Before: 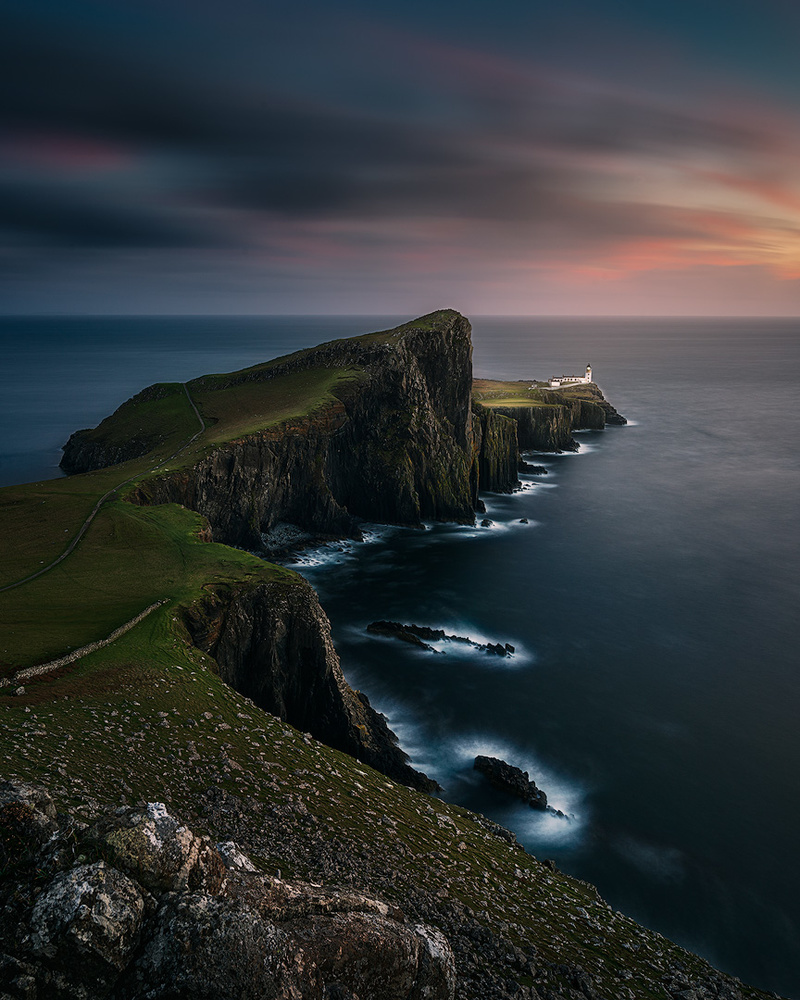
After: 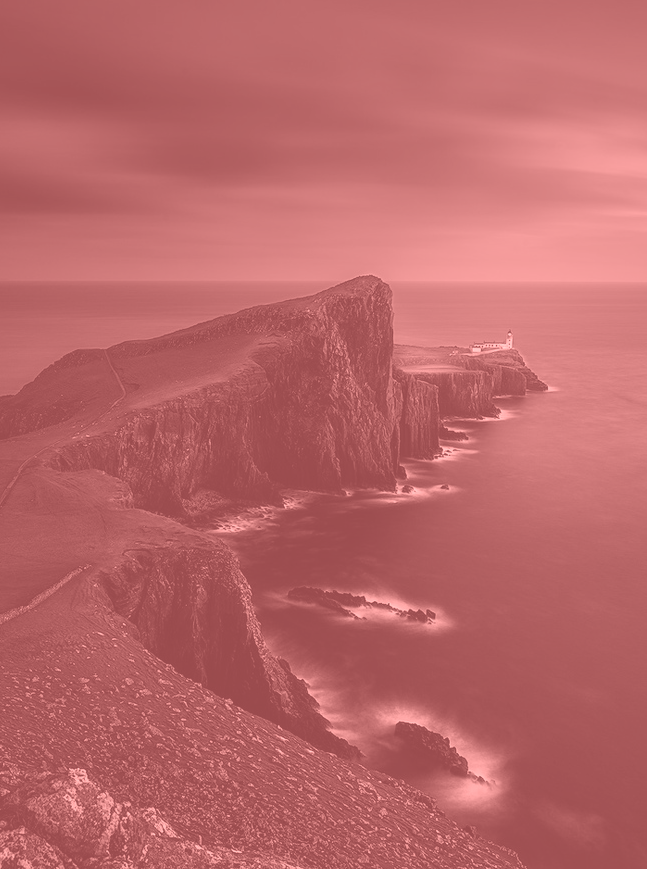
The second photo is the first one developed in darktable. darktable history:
exposure: black level correction 0, compensate exposure bias true, compensate highlight preservation false
crop: left 9.929%, top 3.475%, right 9.188%, bottom 9.529%
colorize: saturation 51%, source mix 50.67%, lightness 50.67%
